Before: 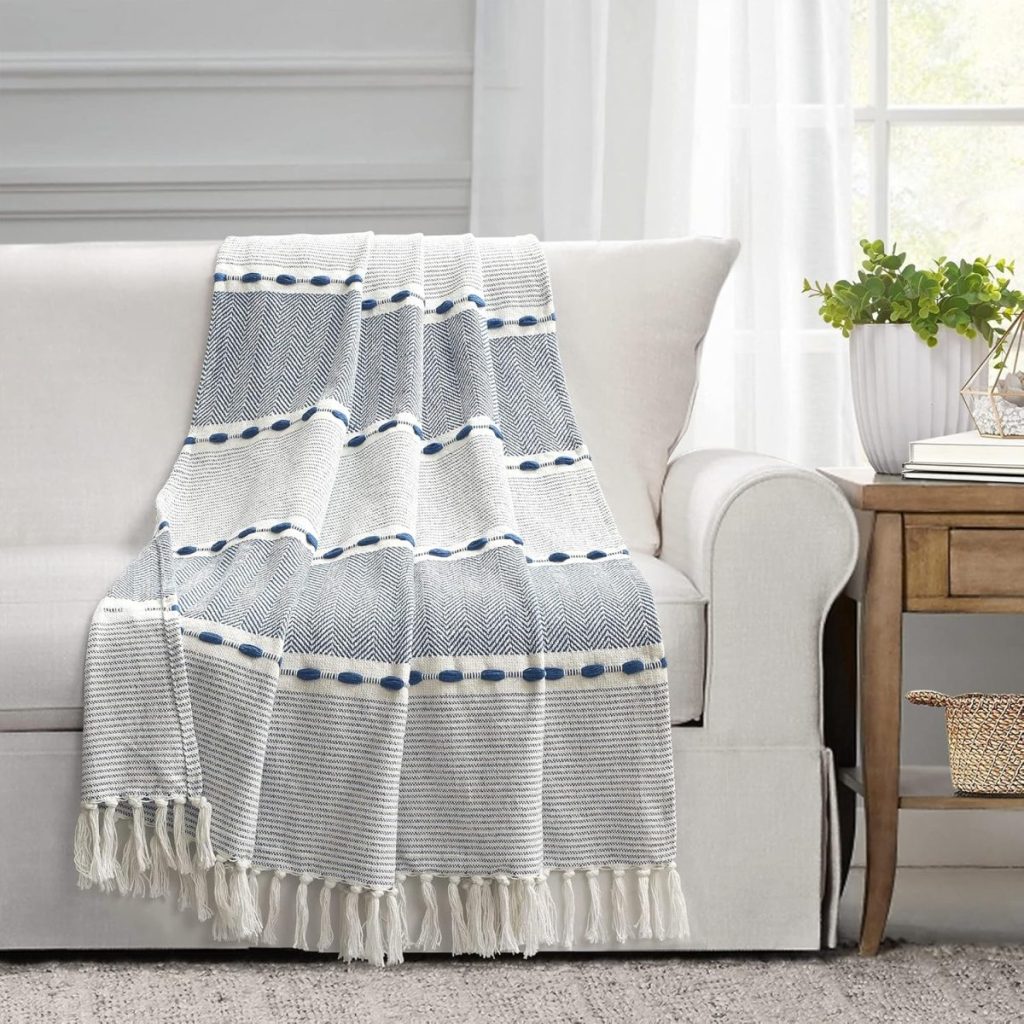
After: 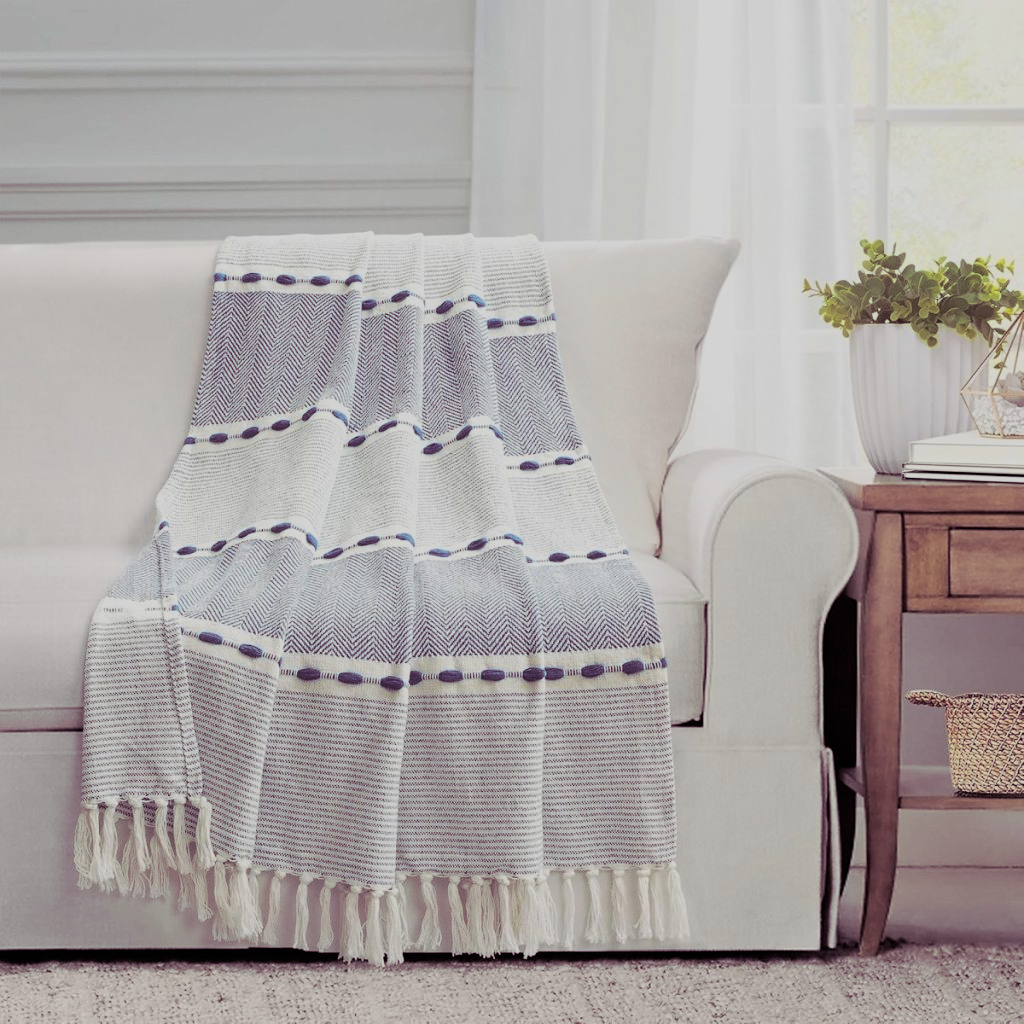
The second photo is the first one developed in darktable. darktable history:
split-toning: shadows › hue 316.8°, shadows › saturation 0.47, highlights › hue 201.6°, highlights › saturation 0, balance -41.97, compress 28.01%
filmic rgb: black relative exposure -7.65 EV, white relative exposure 4.56 EV, hardness 3.61, color science v6 (2022)
